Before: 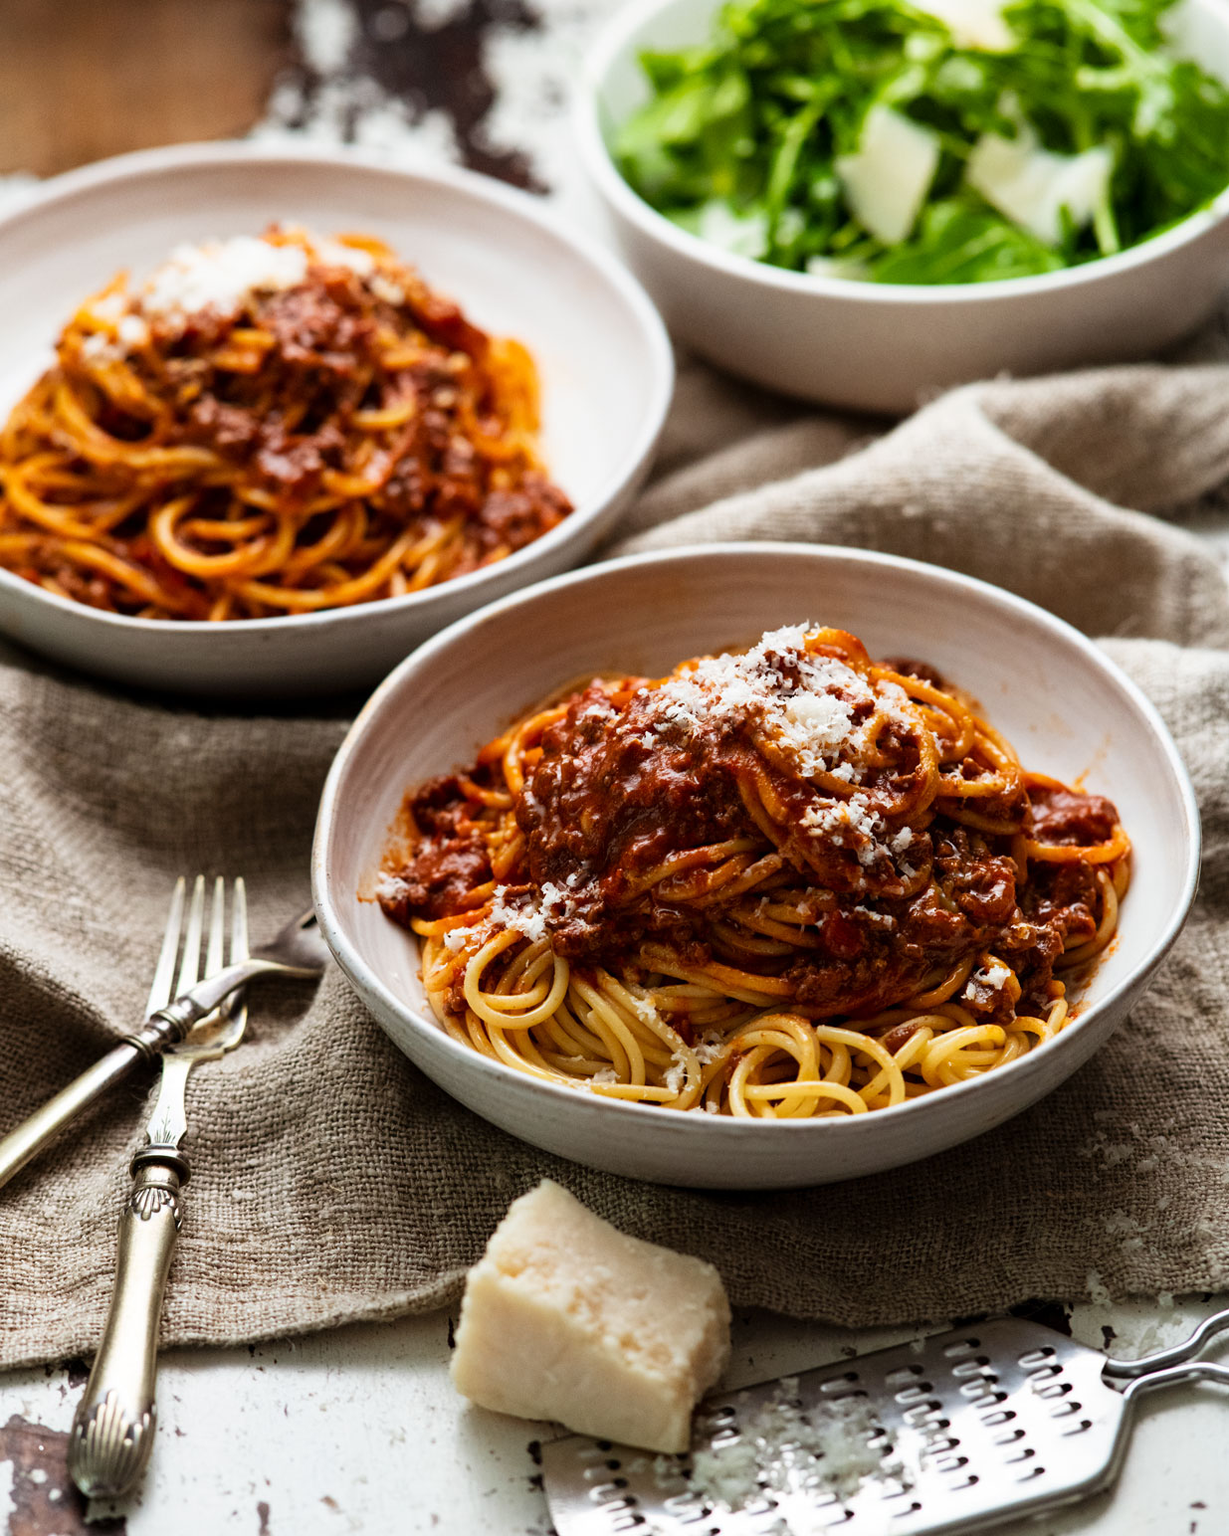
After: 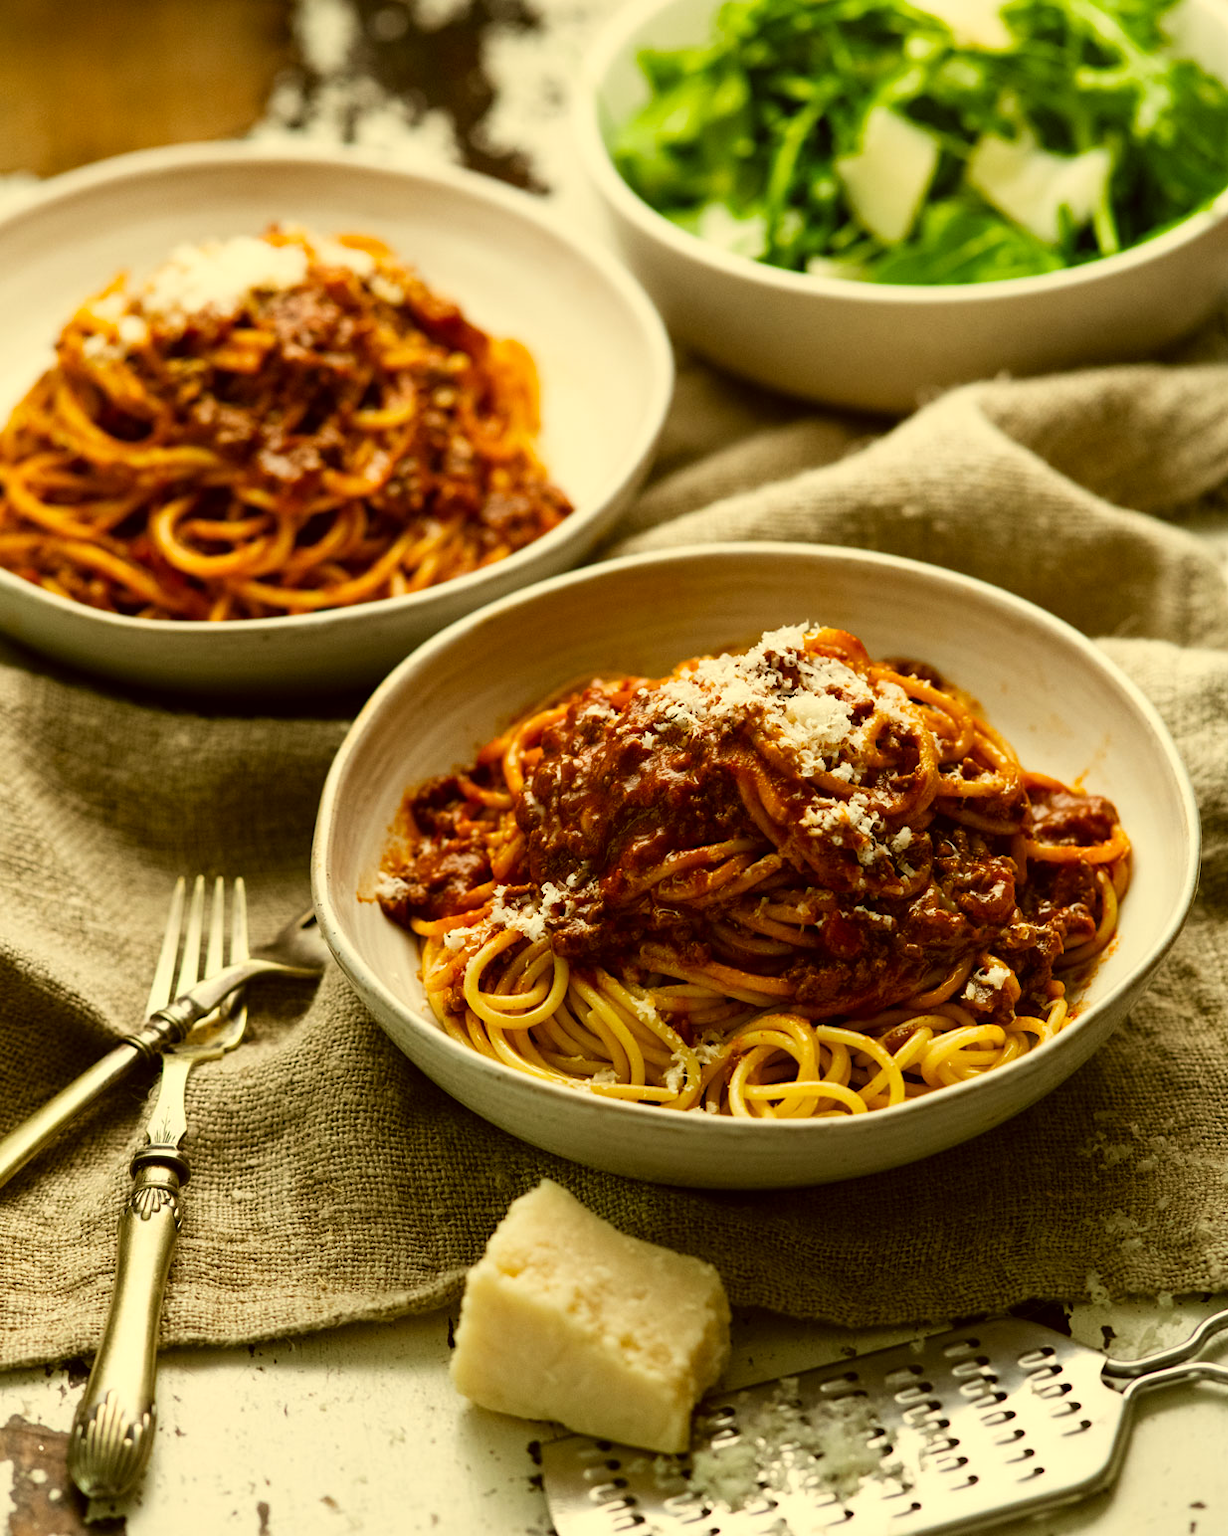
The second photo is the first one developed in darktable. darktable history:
color correction: highlights a* 0.131, highlights b* 29.65, shadows a* -0.277, shadows b* 21.5
